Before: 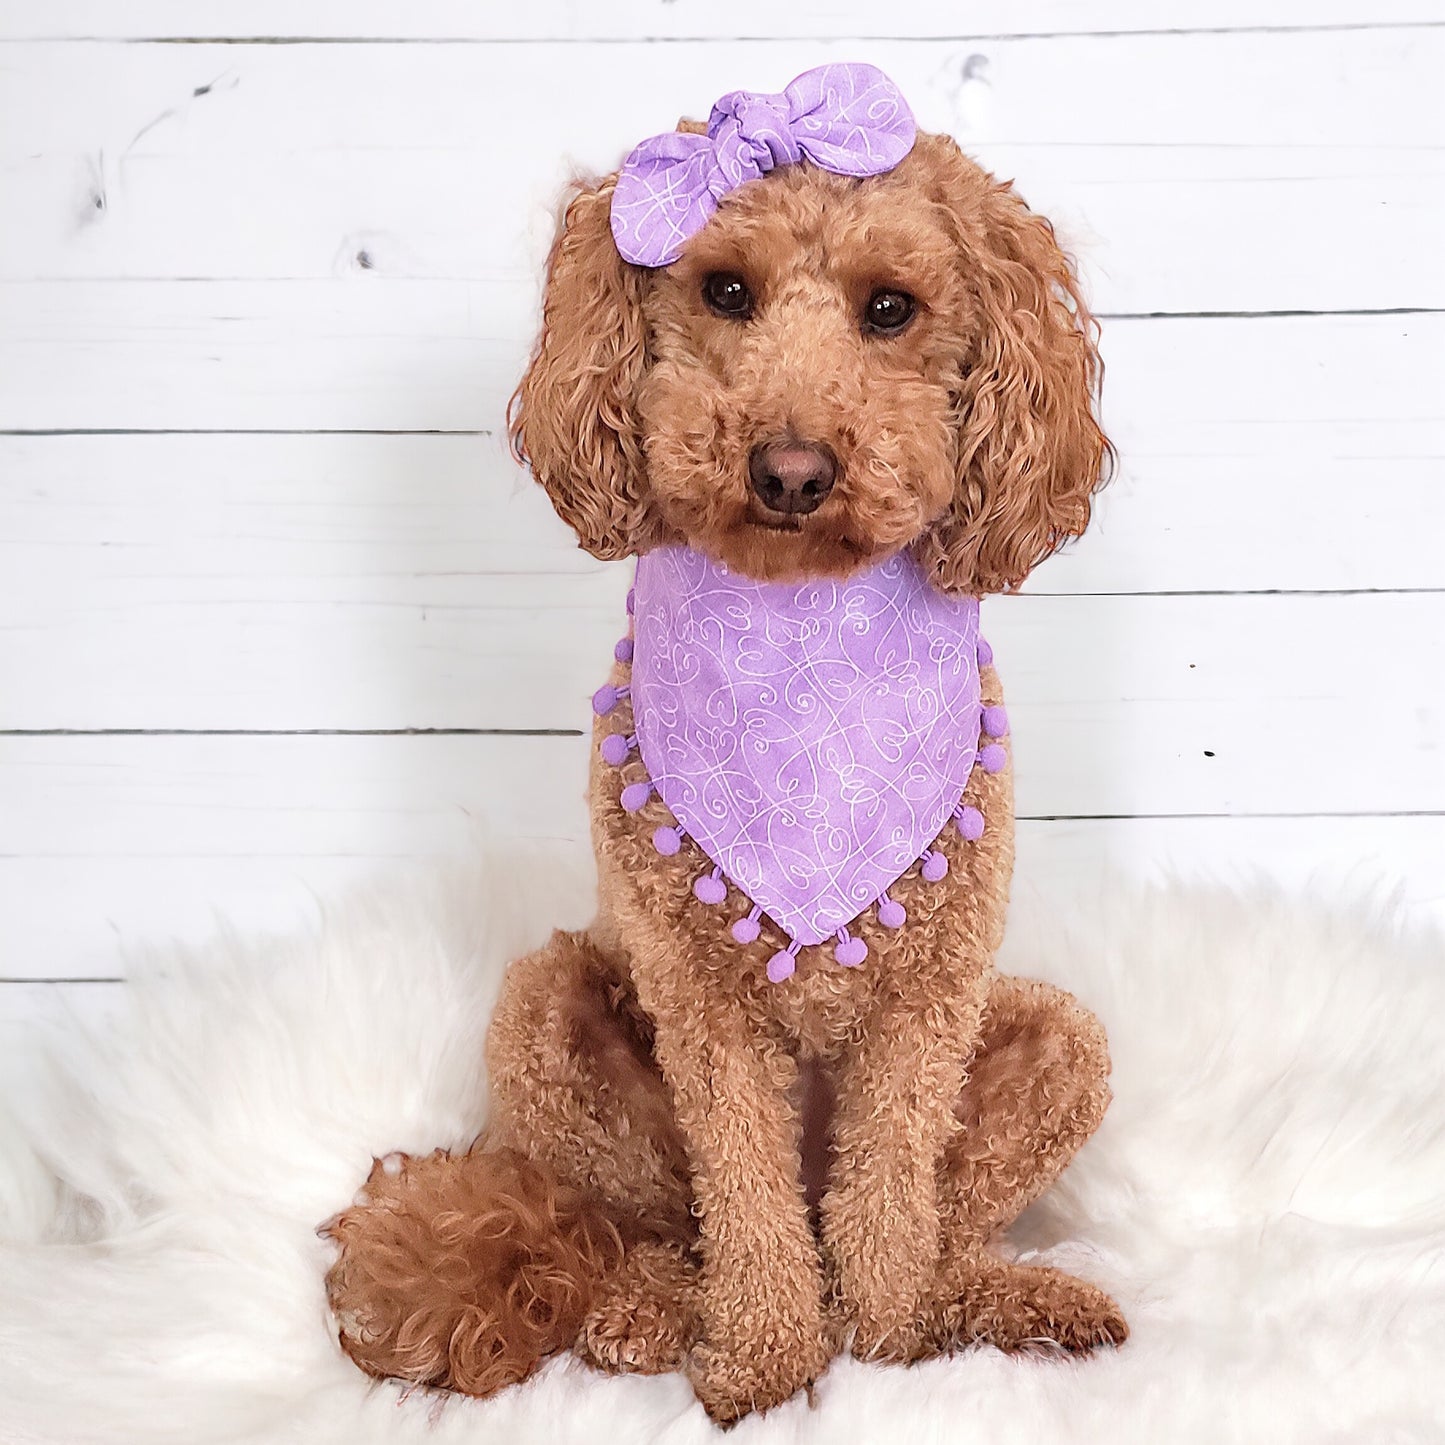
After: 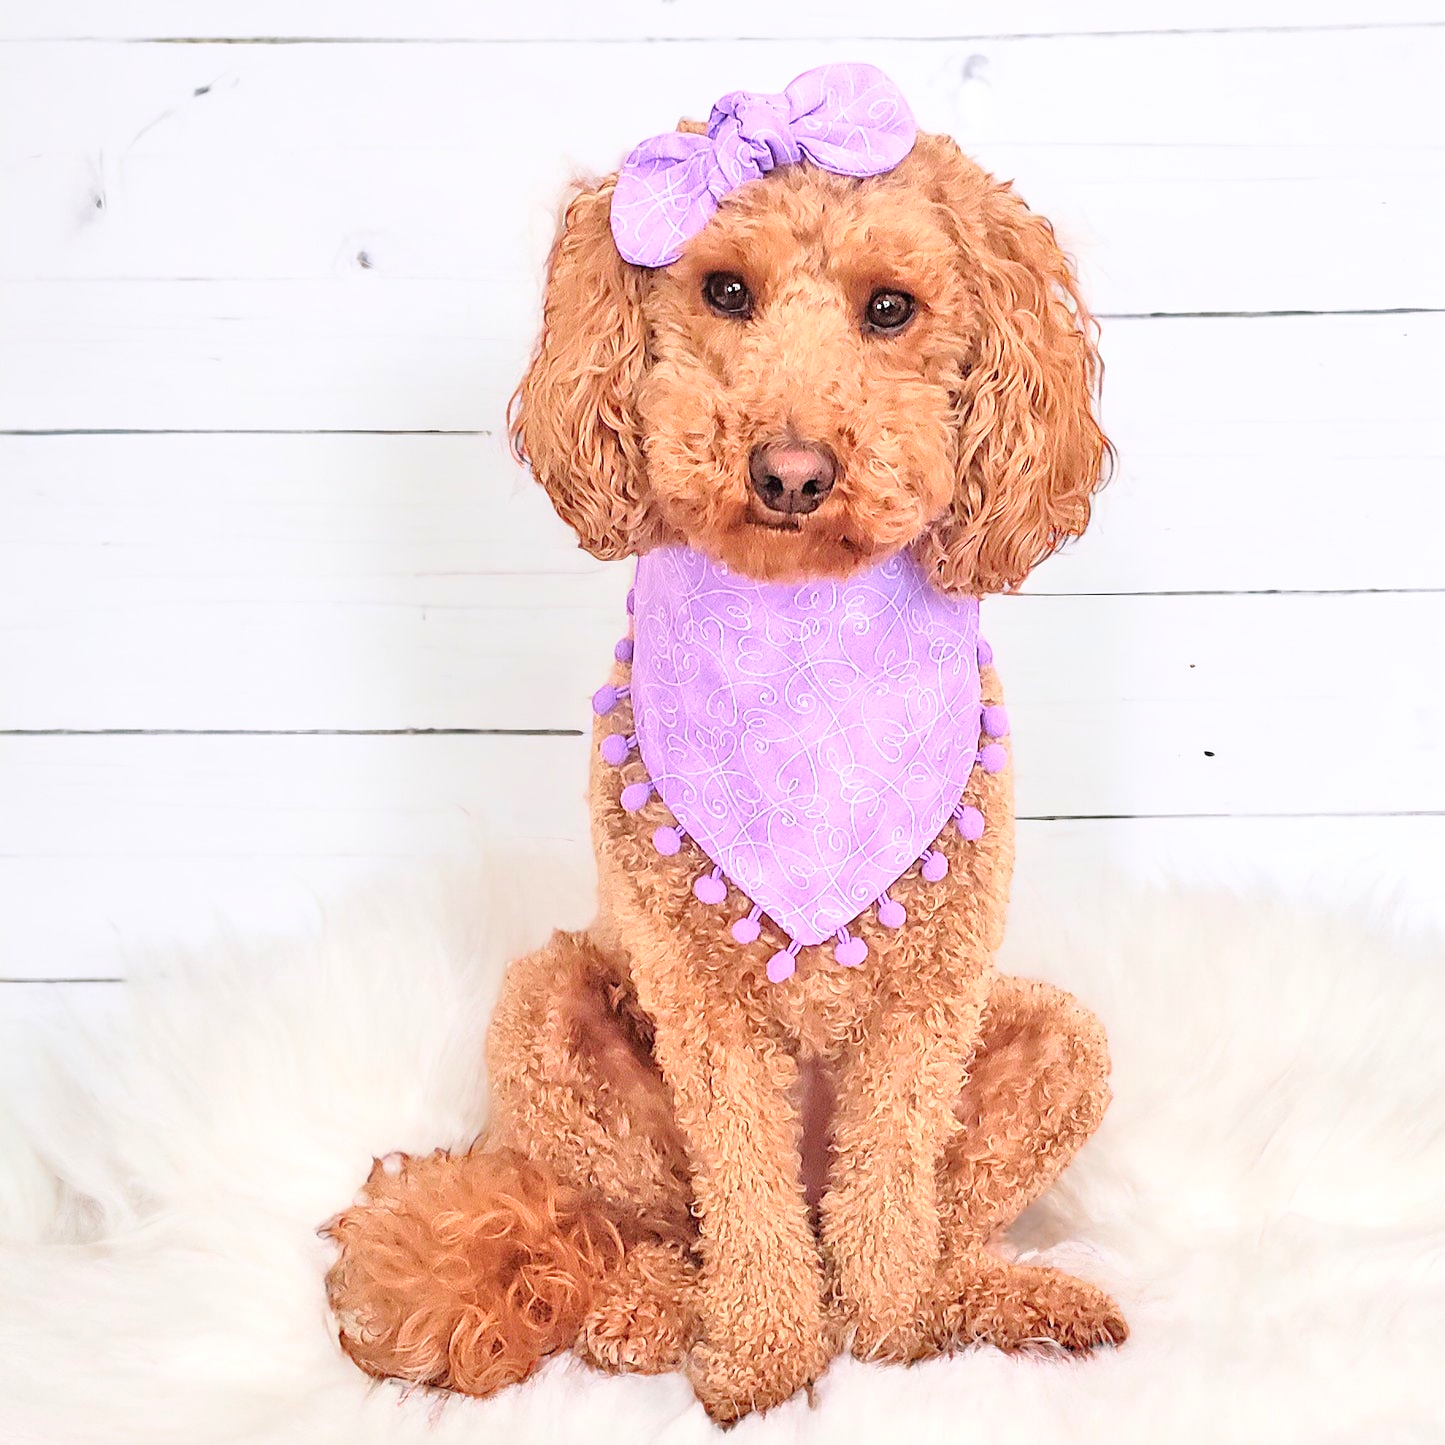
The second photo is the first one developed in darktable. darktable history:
tone equalizer: -7 EV 0.15 EV, -6 EV 0.6 EV, -5 EV 1.15 EV, -4 EV 1.33 EV, -3 EV 1.15 EV, -2 EV 0.6 EV, -1 EV 0.15 EV, mask exposure compensation -0.5 EV
contrast brightness saturation: contrast 0.2, brightness 0.16, saturation 0.22
